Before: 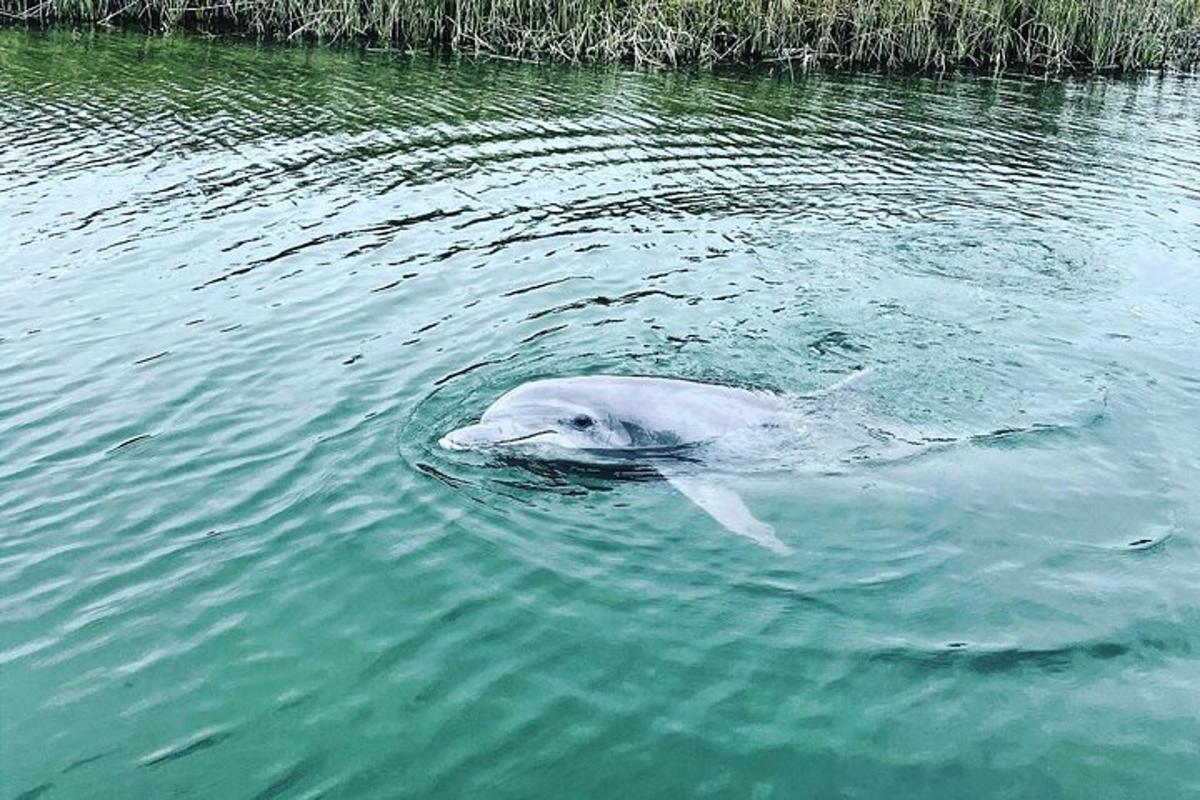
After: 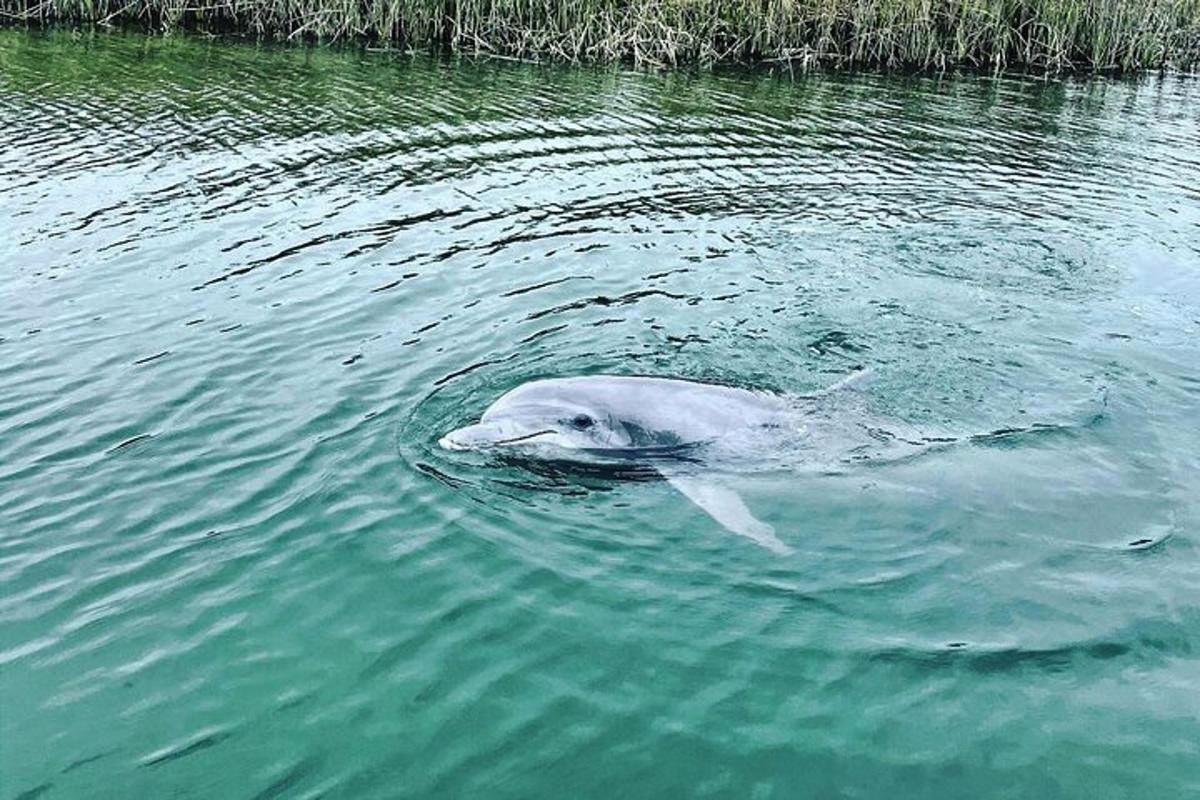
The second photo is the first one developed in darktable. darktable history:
shadows and highlights: shadows 5.18, soften with gaussian
